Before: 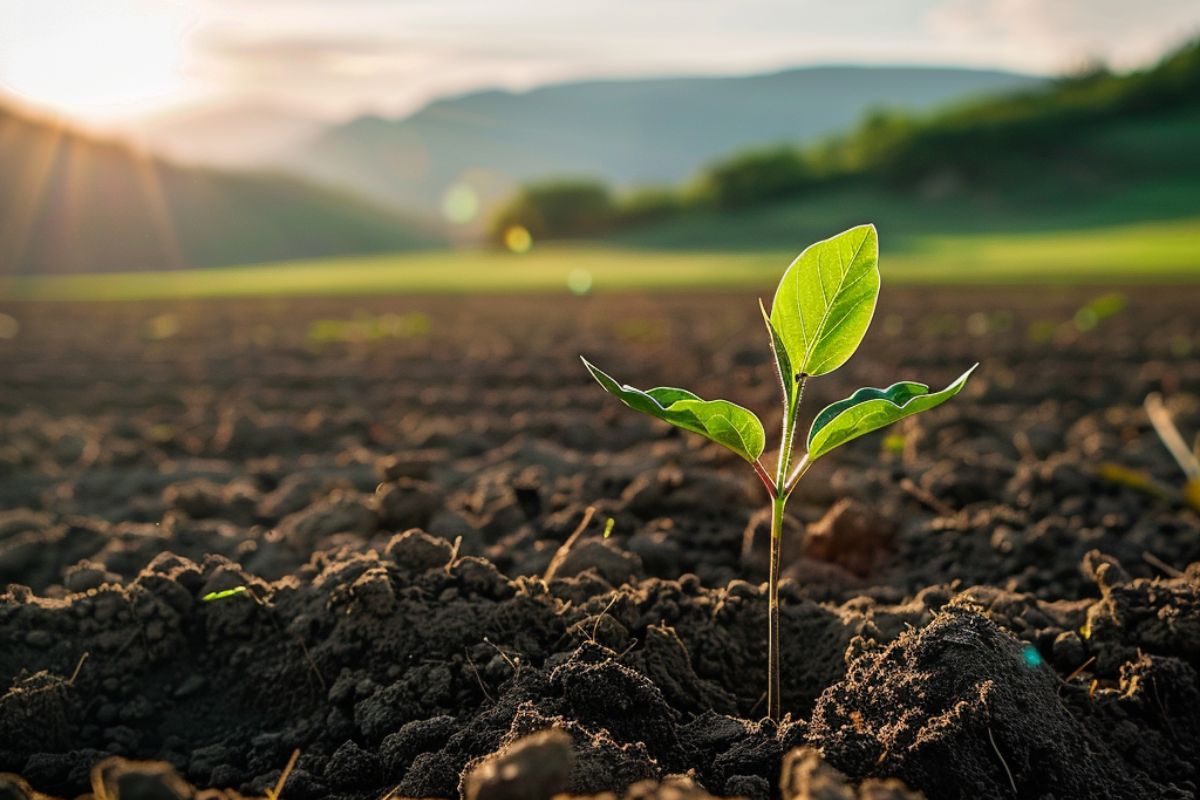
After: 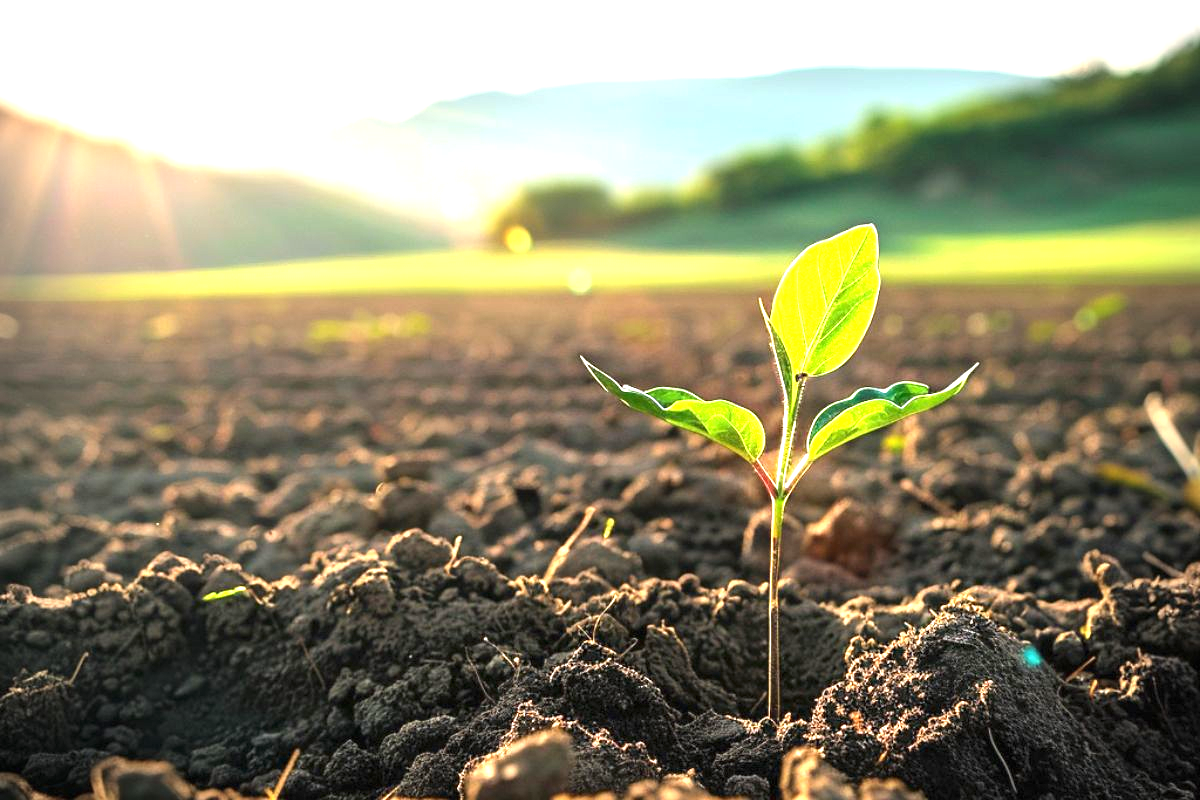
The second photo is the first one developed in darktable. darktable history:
vignetting: fall-off radius 60.92%
exposure: black level correction 0, exposure 1.675 EV, compensate exposure bias true, compensate highlight preservation false
